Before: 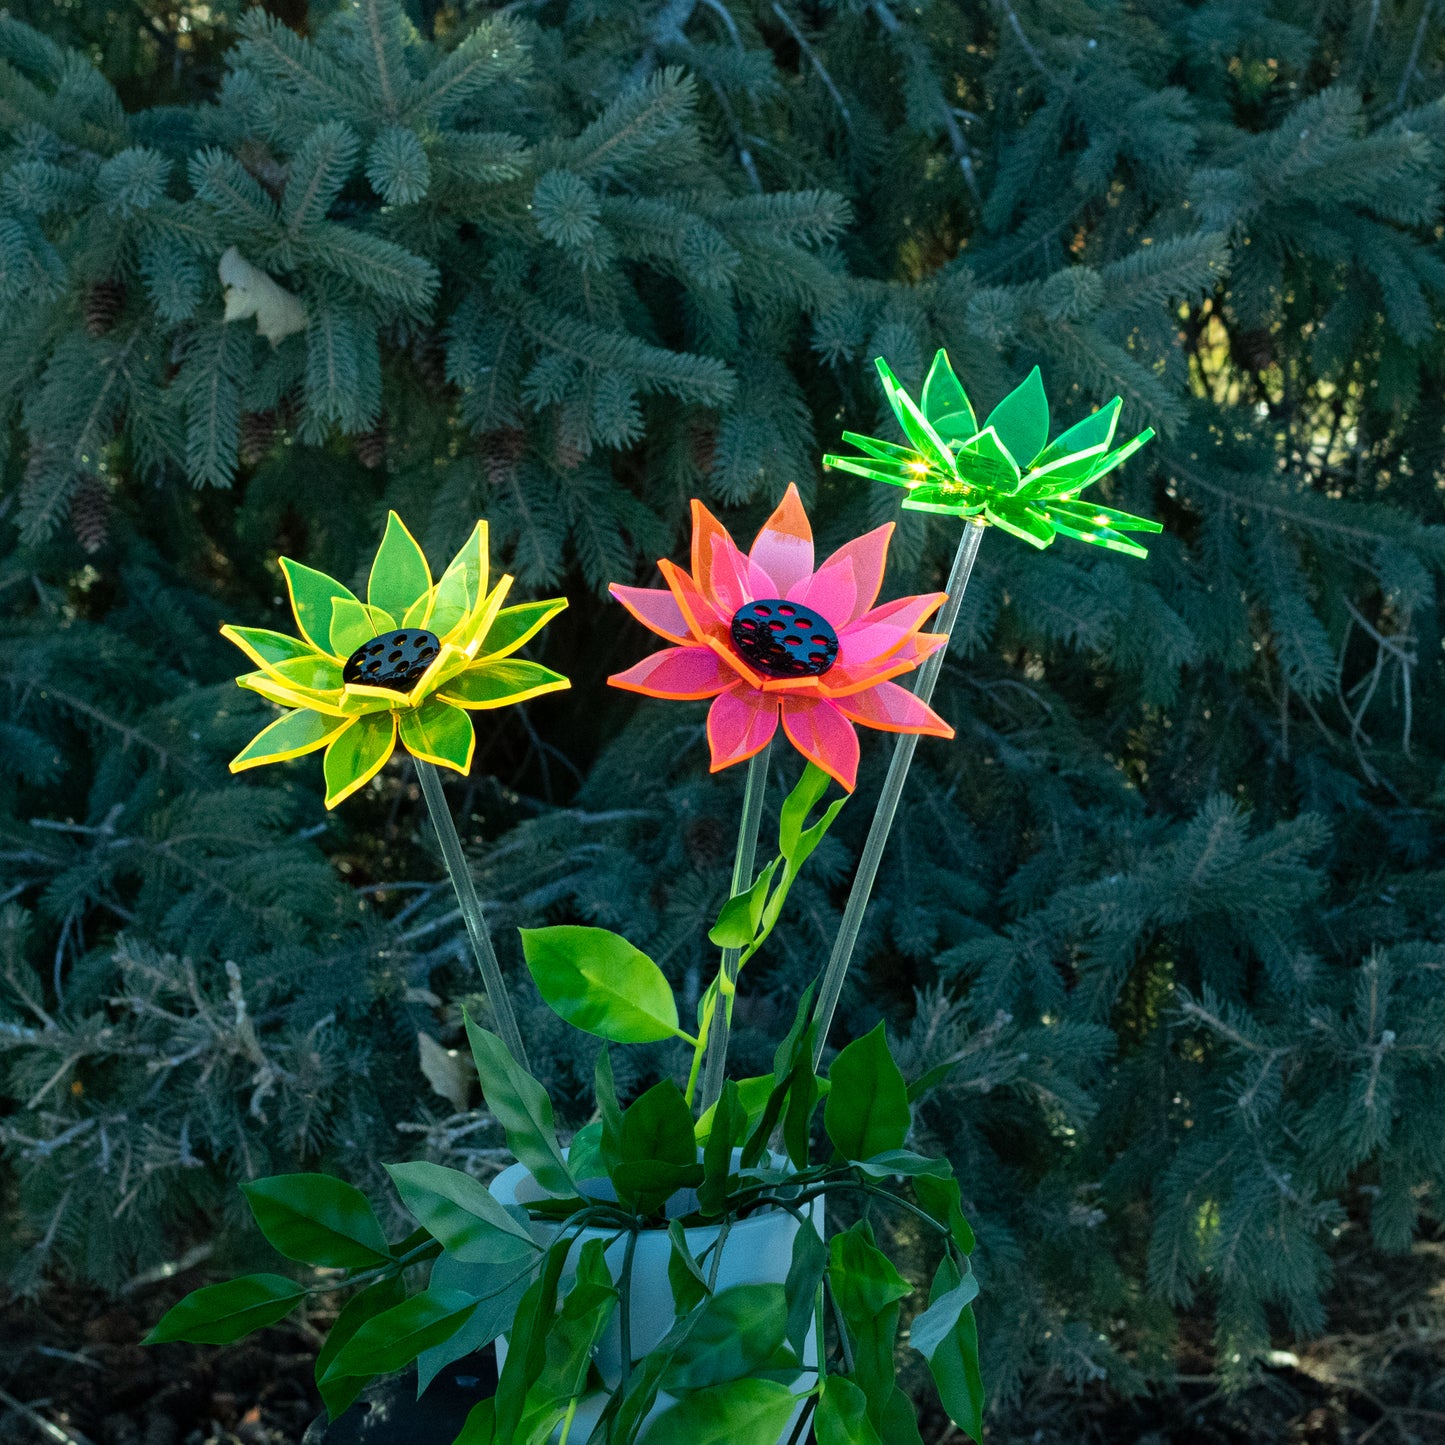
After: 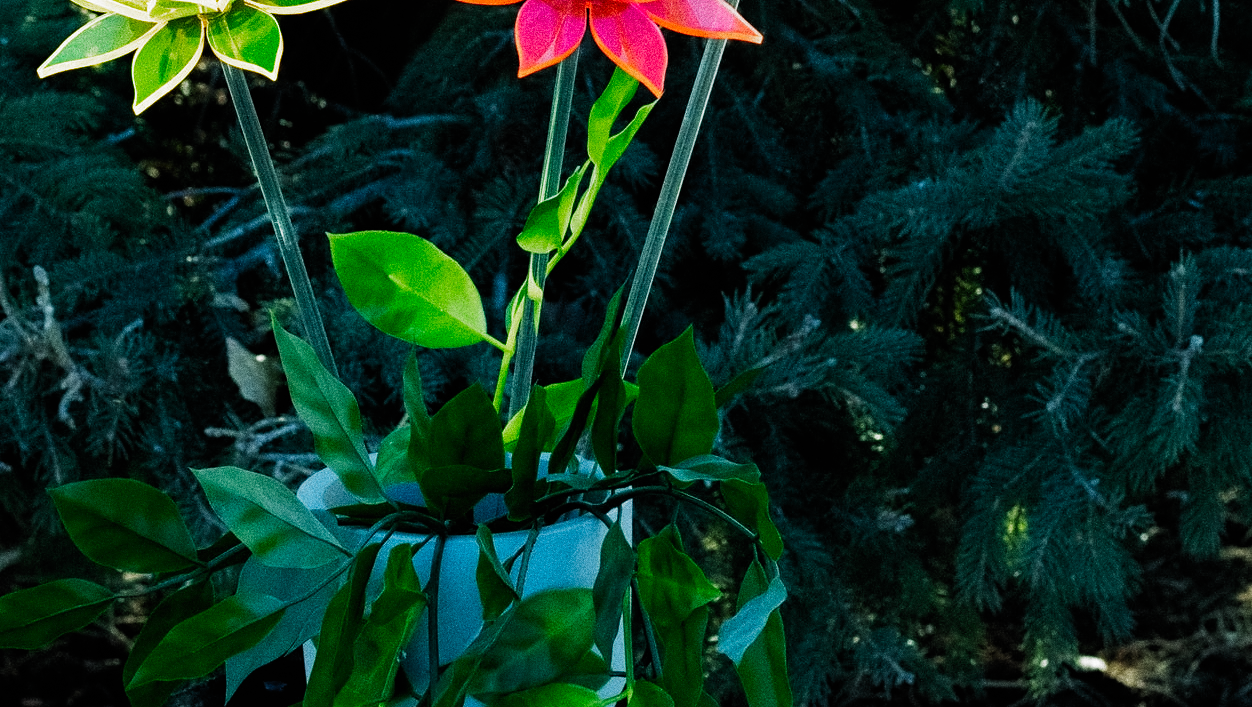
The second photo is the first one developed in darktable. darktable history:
grain: coarseness 0.09 ISO, strength 40%
filmic rgb: black relative exposure -6.43 EV, white relative exposure 2.43 EV, threshold 3 EV, hardness 5.27, latitude 0.1%, contrast 1.425, highlights saturation mix 2%, preserve chrominance no, color science v5 (2021), contrast in shadows safe, contrast in highlights safe, enable highlight reconstruction true
exposure: compensate highlight preservation false
crop and rotate: left 13.306%, top 48.129%, bottom 2.928%
contrast equalizer: y [[0.5 ×4, 0.524, 0.59], [0.5 ×6], [0.5 ×6], [0, 0, 0, 0.01, 0.045, 0.012], [0, 0, 0, 0.044, 0.195, 0.131]]
